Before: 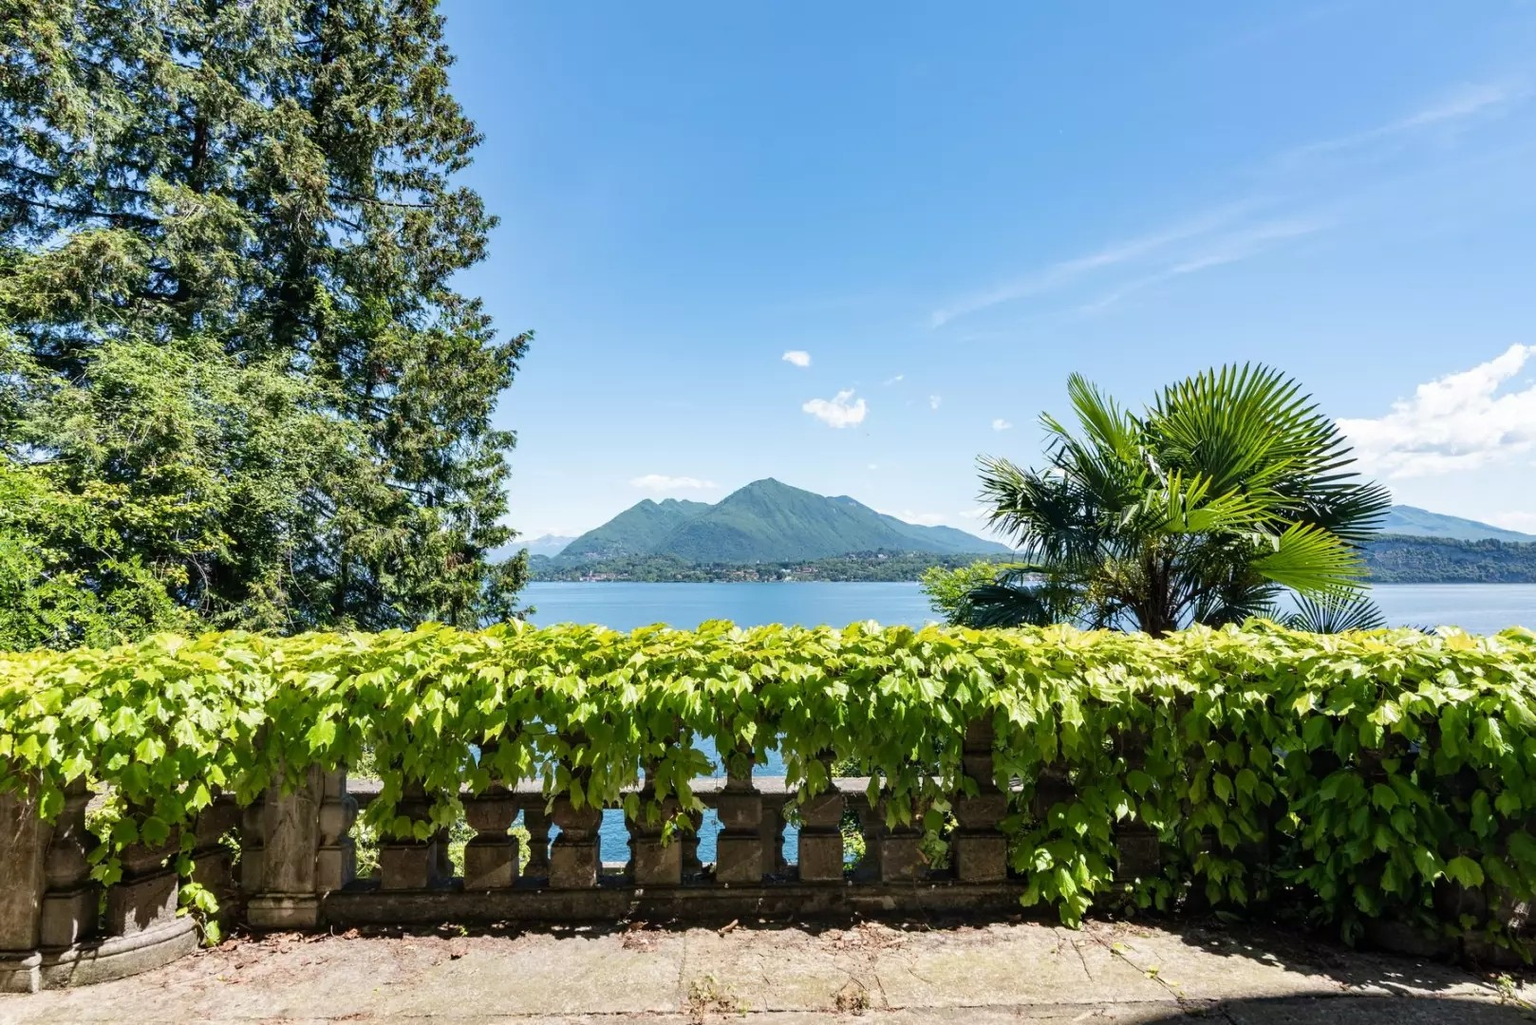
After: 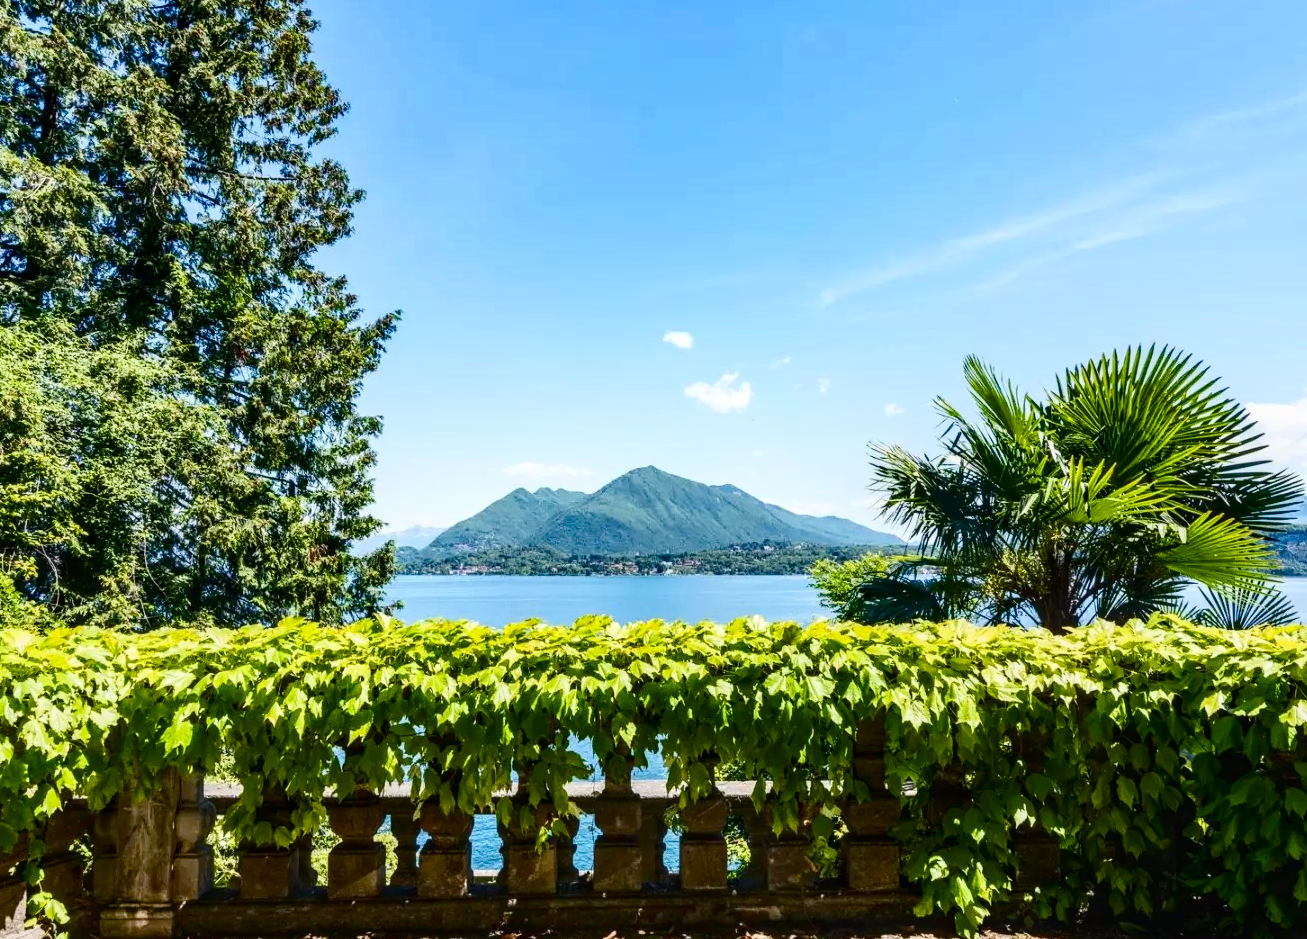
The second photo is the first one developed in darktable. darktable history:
exposure: compensate highlight preservation false
color balance rgb: perceptual saturation grading › global saturation 35.105%, perceptual saturation grading › highlights -24.743%, perceptual saturation grading › shadows 49.348%
contrast brightness saturation: contrast 0.277
local contrast: on, module defaults
crop: left 9.989%, top 3.526%, right 9.204%, bottom 9.459%
